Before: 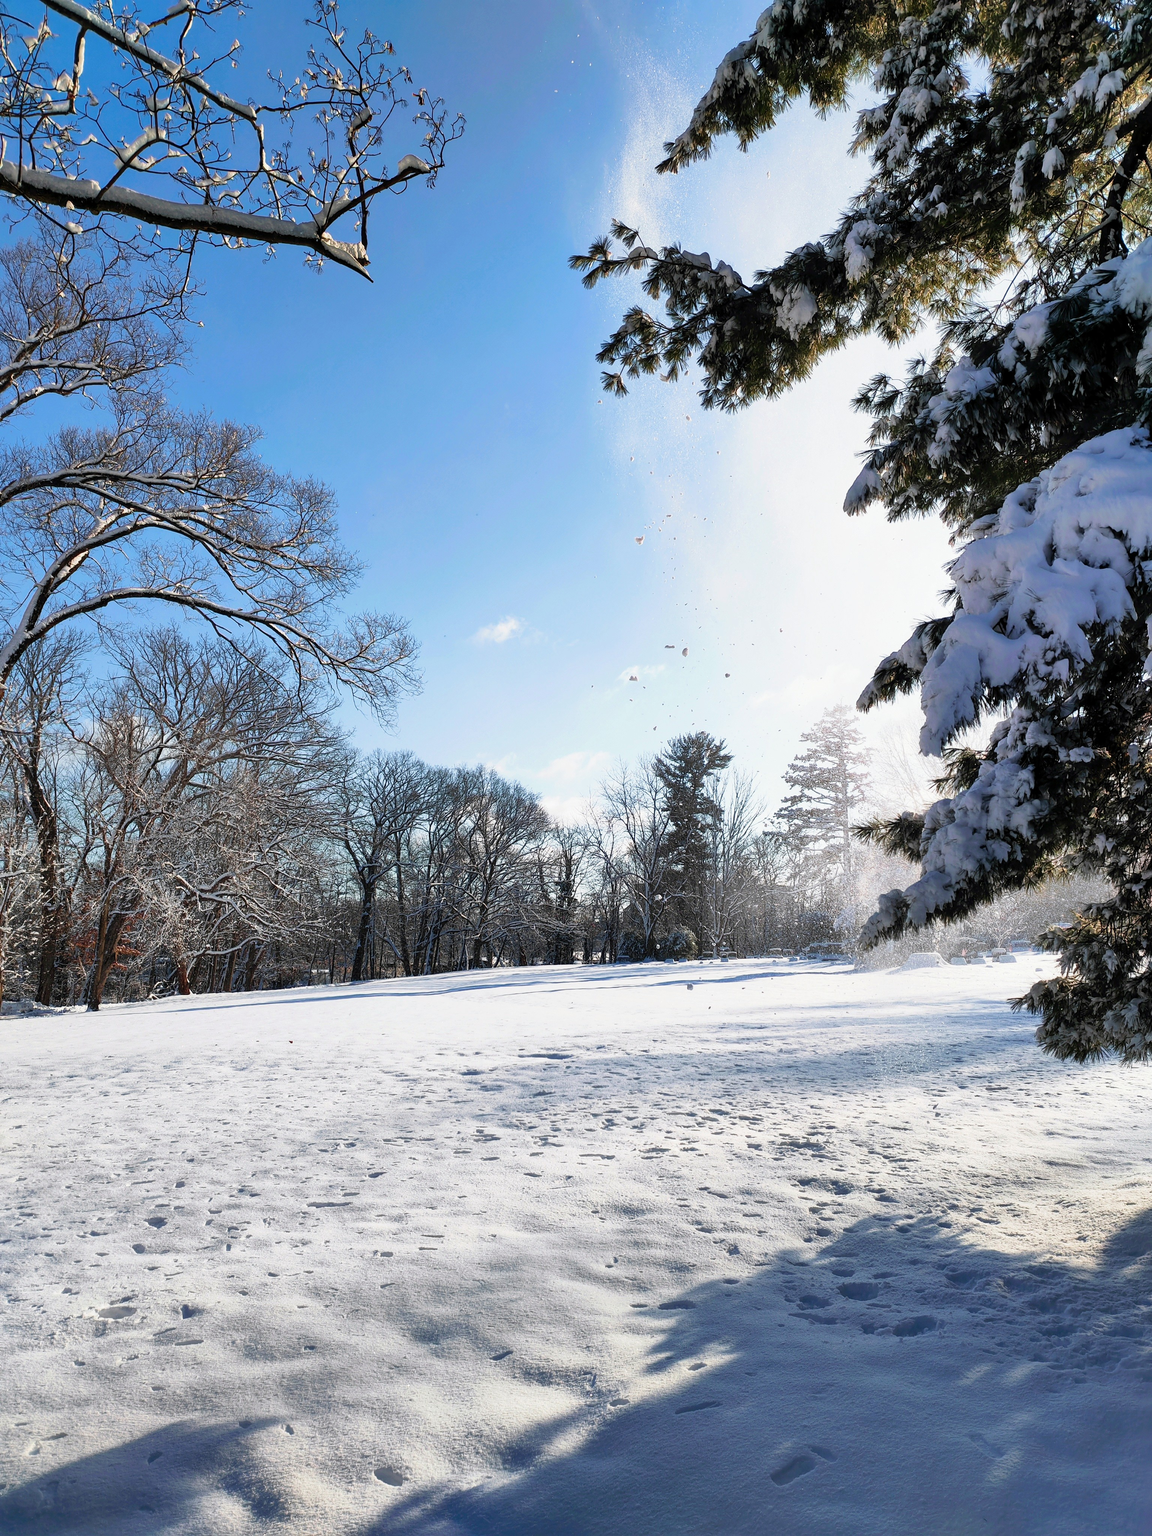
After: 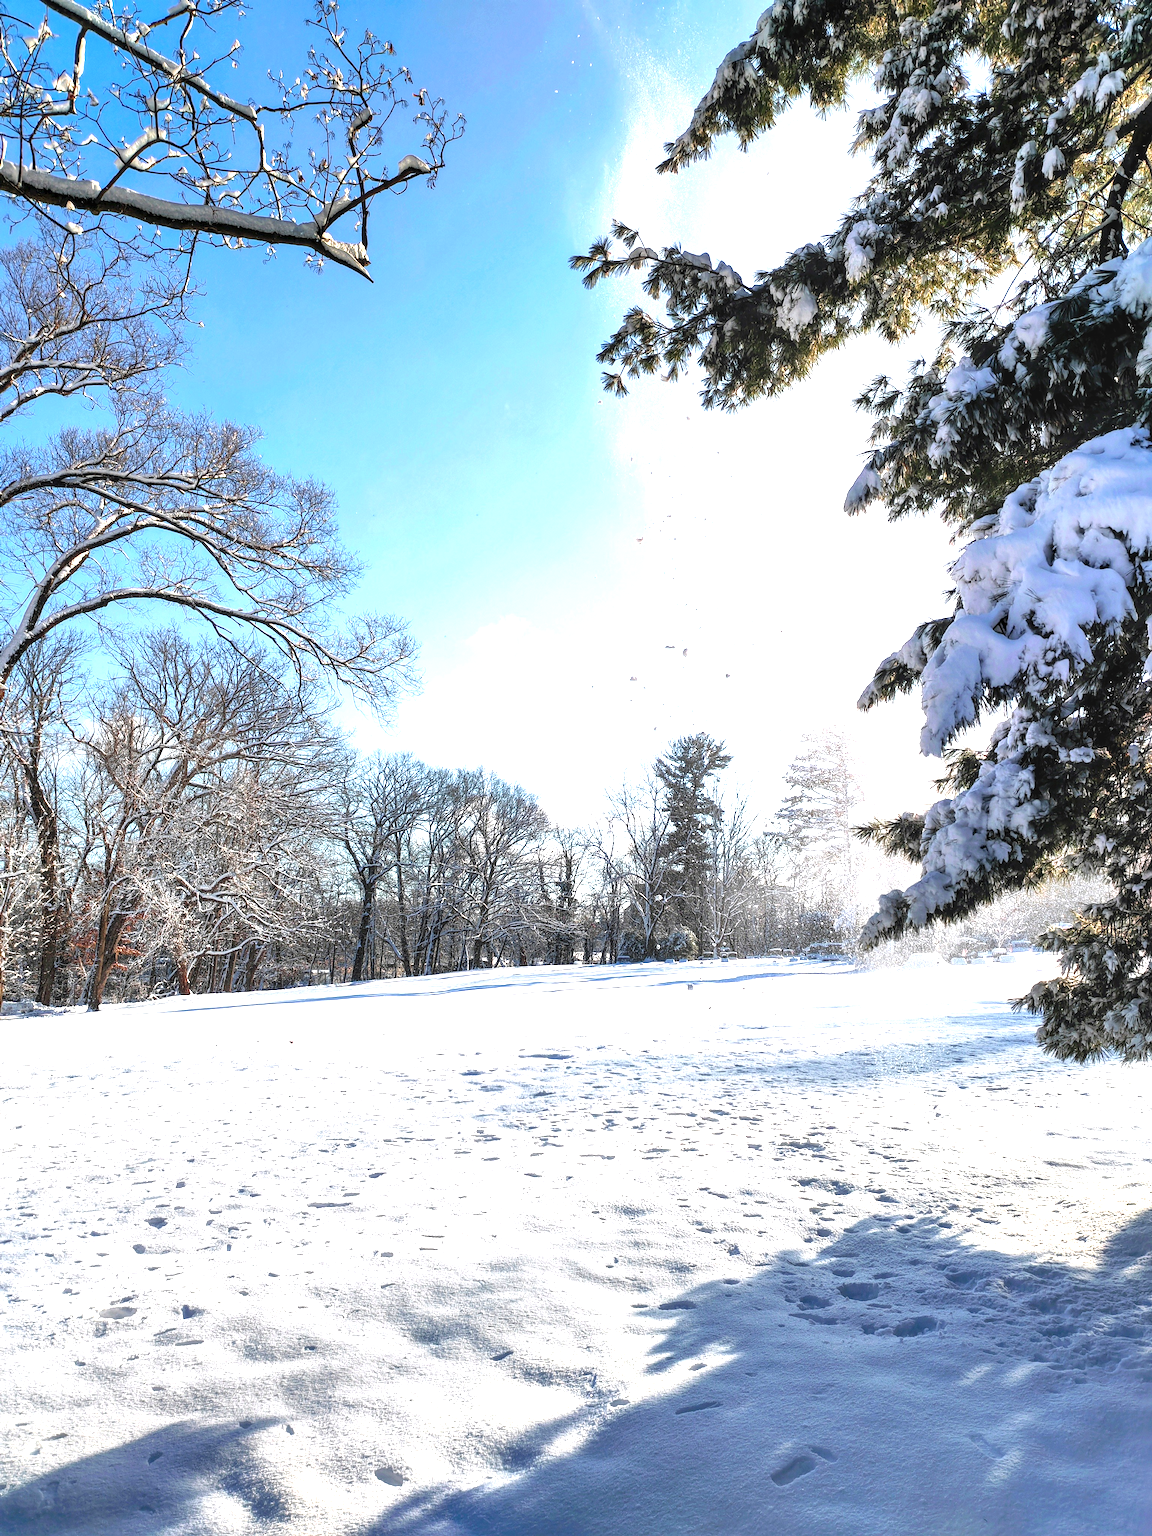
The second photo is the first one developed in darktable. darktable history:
exposure: exposure 1 EV, compensate exposure bias true, compensate highlight preservation false
color calibration: illuminant same as pipeline (D50), adaptation none (bypass), x 0.333, y 0.334, temperature 5021.34 K
local contrast: on, module defaults
